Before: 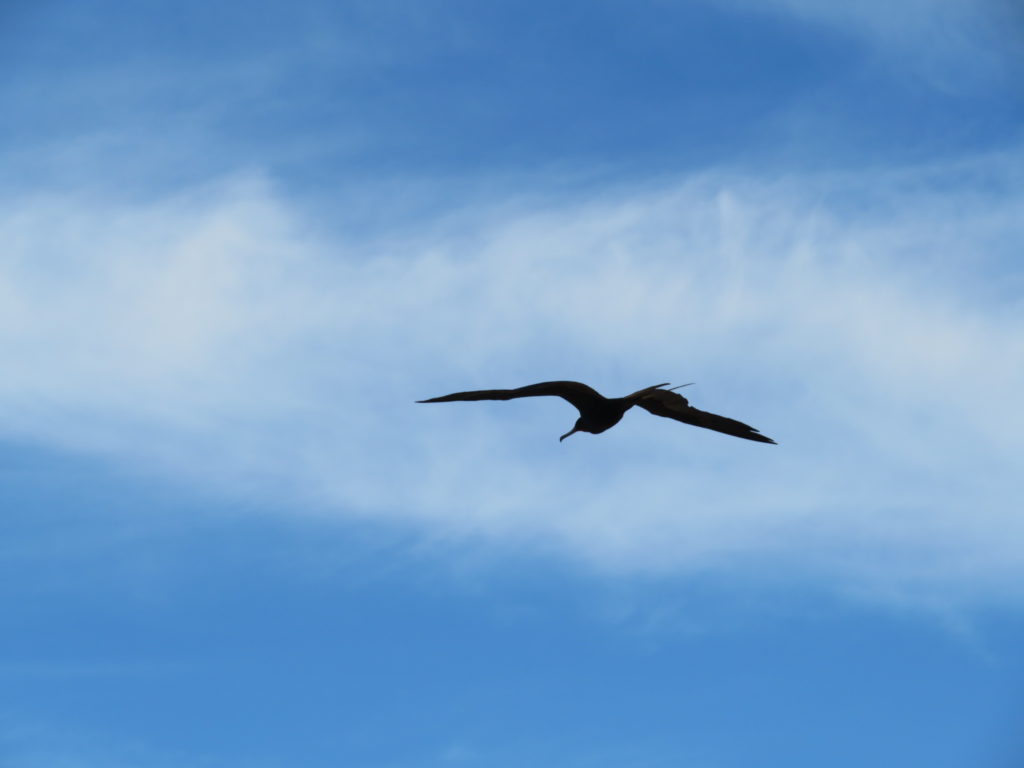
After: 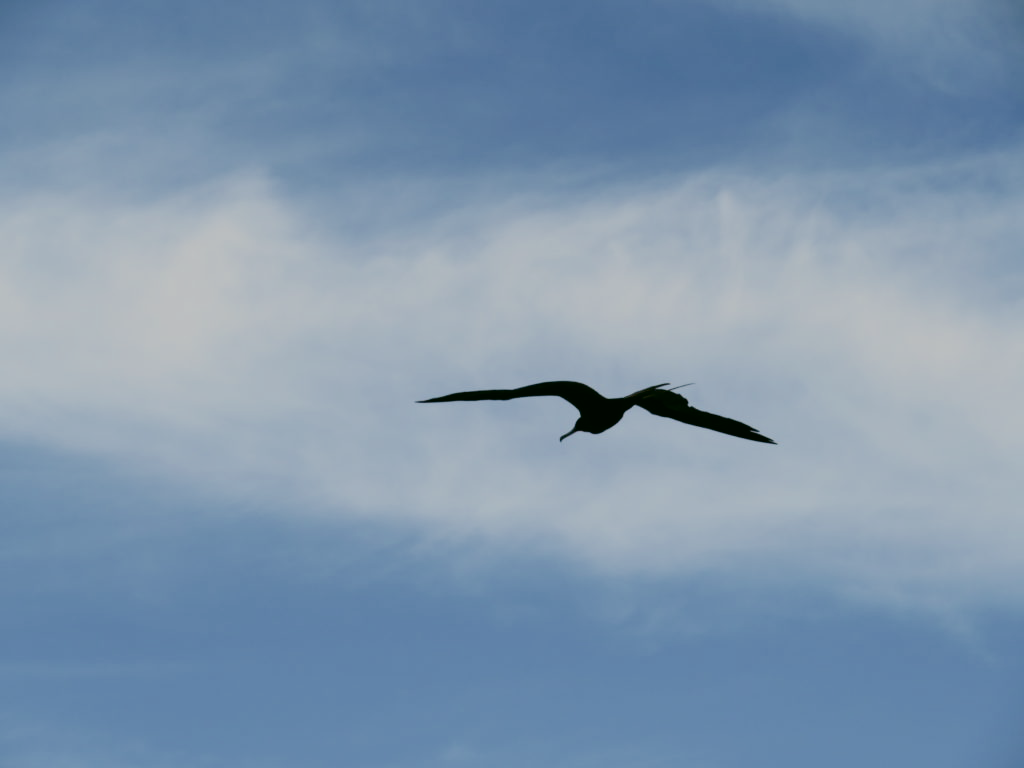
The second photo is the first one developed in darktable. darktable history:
color correction: highlights a* 3.94, highlights b* 4.95, shadows a* -6.9, shadows b* 4.9
contrast brightness saturation: contrast 0.115, saturation -0.176
filmic rgb: black relative exposure -7.65 EV, white relative exposure 4.56 EV, hardness 3.61
